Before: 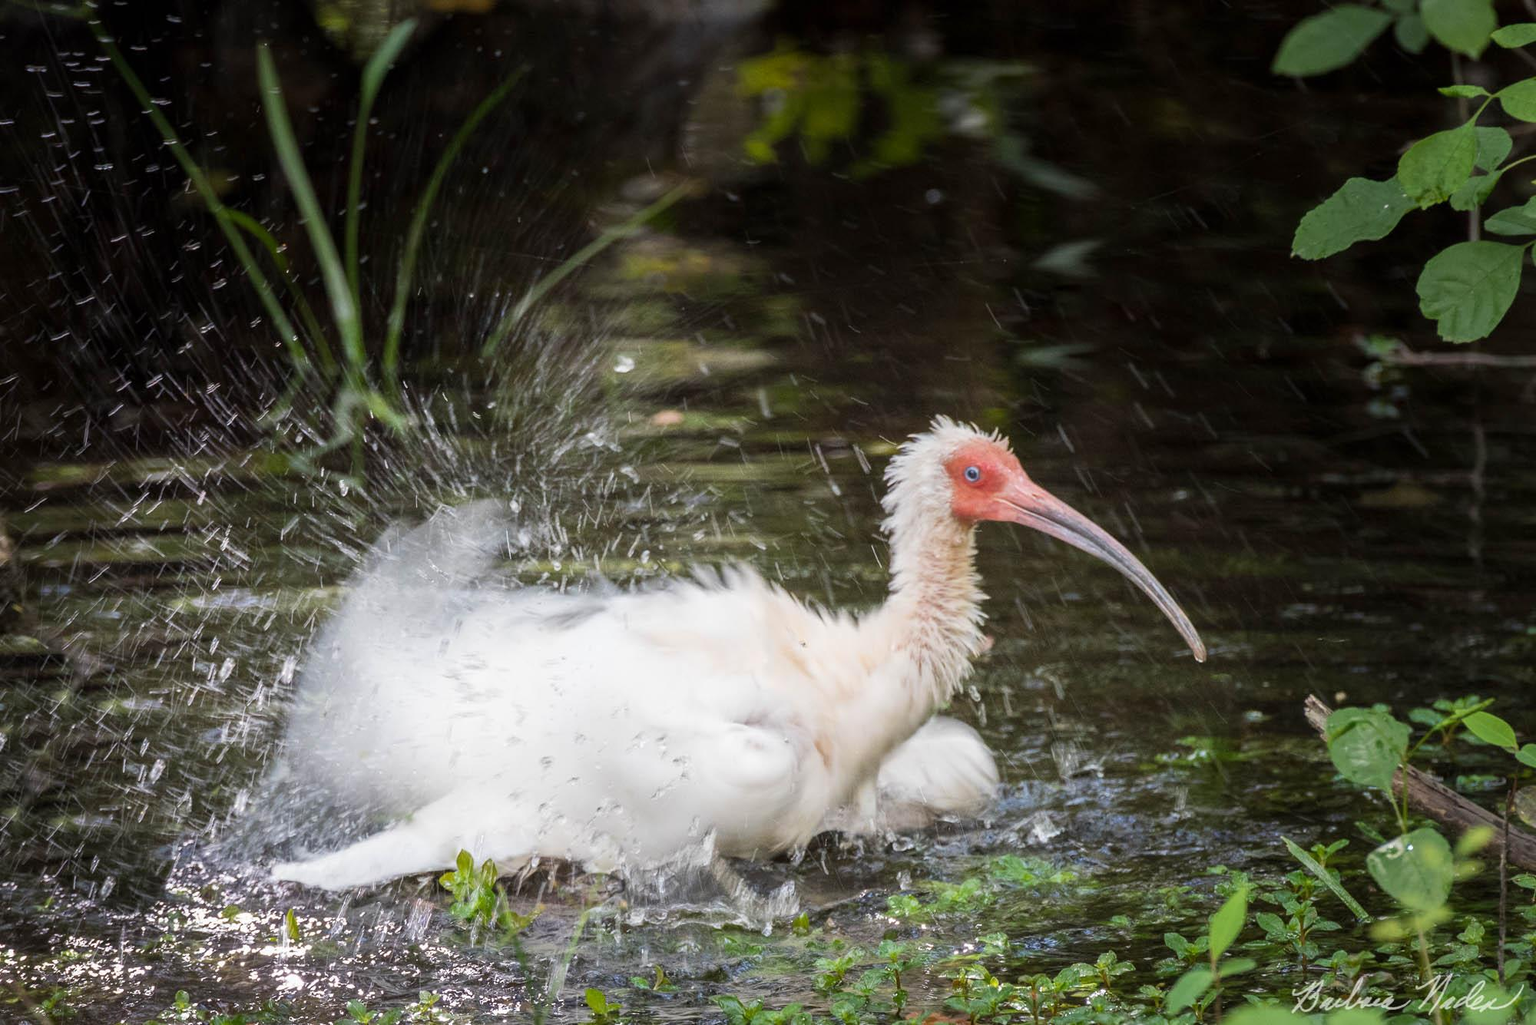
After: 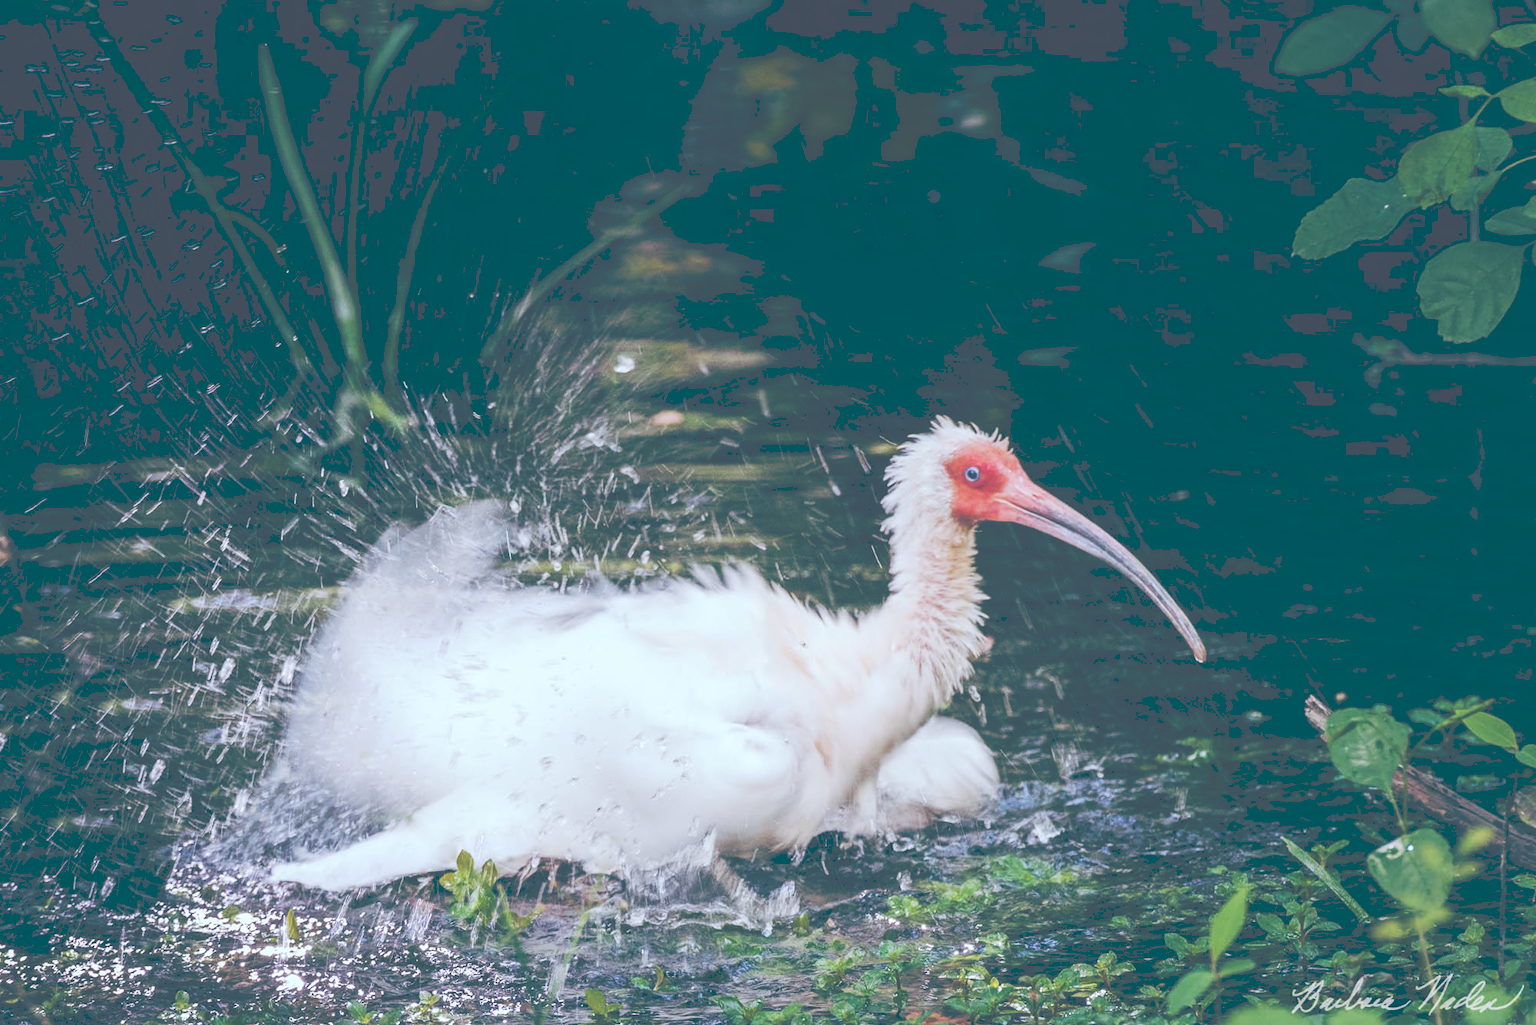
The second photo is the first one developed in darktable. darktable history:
tone curve: curves: ch0 [(0, 0) (0.003, 0.319) (0.011, 0.319) (0.025, 0.319) (0.044, 0.323) (0.069, 0.324) (0.1, 0.328) (0.136, 0.329) (0.177, 0.337) (0.224, 0.351) (0.277, 0.373) (0.335, 0.413) (0.399, 0.458) (0.468, 0.533) (0.543, 0.617) (0.623, 0.71) (0.709, 0.783) (0.801, 0.849) (0.898, 0.911) (1, 1)], preserve colors none
color look up table: target L [97.81, 83.56, 80.87, 76.84, 67.56, 63.32, 58.37, 51.36, 45.49, 23.32, 201.49, 89.4, 74.45, 74.7, 63.71, 62.06, 56.99, 40.57, 47.43, 37.3, 29.94, 29.92, 22.25, 13.78, 10.38, 91.9, 81.12, 74.64, 68.14, 63.23, 61.56, 62.66, 56.83, 44.03, 42.87, 44.64, 37.81, 39.27, 31.74, 33.65, 17.37, 14.37, 12.29, 99.09, 77.55, 66.65, 60.51, 42.81, 32.42], target a [-28.03, -44.25, -66.28, -12.15, -44.54, -12.22, -39.95, -24.56, -41.76, -60.4, 0, 8.37, 4.678, 23.92, 48.26, 13.99, 57.12, 64.36, 25.9, 2.087, 21.58, -2.724, 28.58, -37.02, -26.54, 13.05, 6.149, 31.24, 52.35, -0.275, 9.967, 56.37, 32.7, 27.27, 10.42, 21.99, 54.86, 56.13, 1.693, 31.77, -45.51, -35.67, -26.26, -13.85, -27.31, -10.69, -20.55, -28.6, -7.738], target b [76.29, -2.477, 57.48, -11.99, 21.04, 15.16, 37.08, 30.25, 7.692, -14.5, -0.001, 6.166, 56.19, 41.5, 1.358, 17.28, 40.87, 5.923, 23.4, -3.027, -5.698, -1.87, -11.74, -27.38, -32.99, -15.62, -34.98, -46.97, -40.69, -10.71, -34.11, -66.59, -75.92, -13.42, -66.52, -37.94, -20.58, -61.65, -18.31, -83.05, -26.35, -35.87, -47.04, -4.417, -27.33, -53.31, -29.05, -15.74, -39.13], num patches 49
